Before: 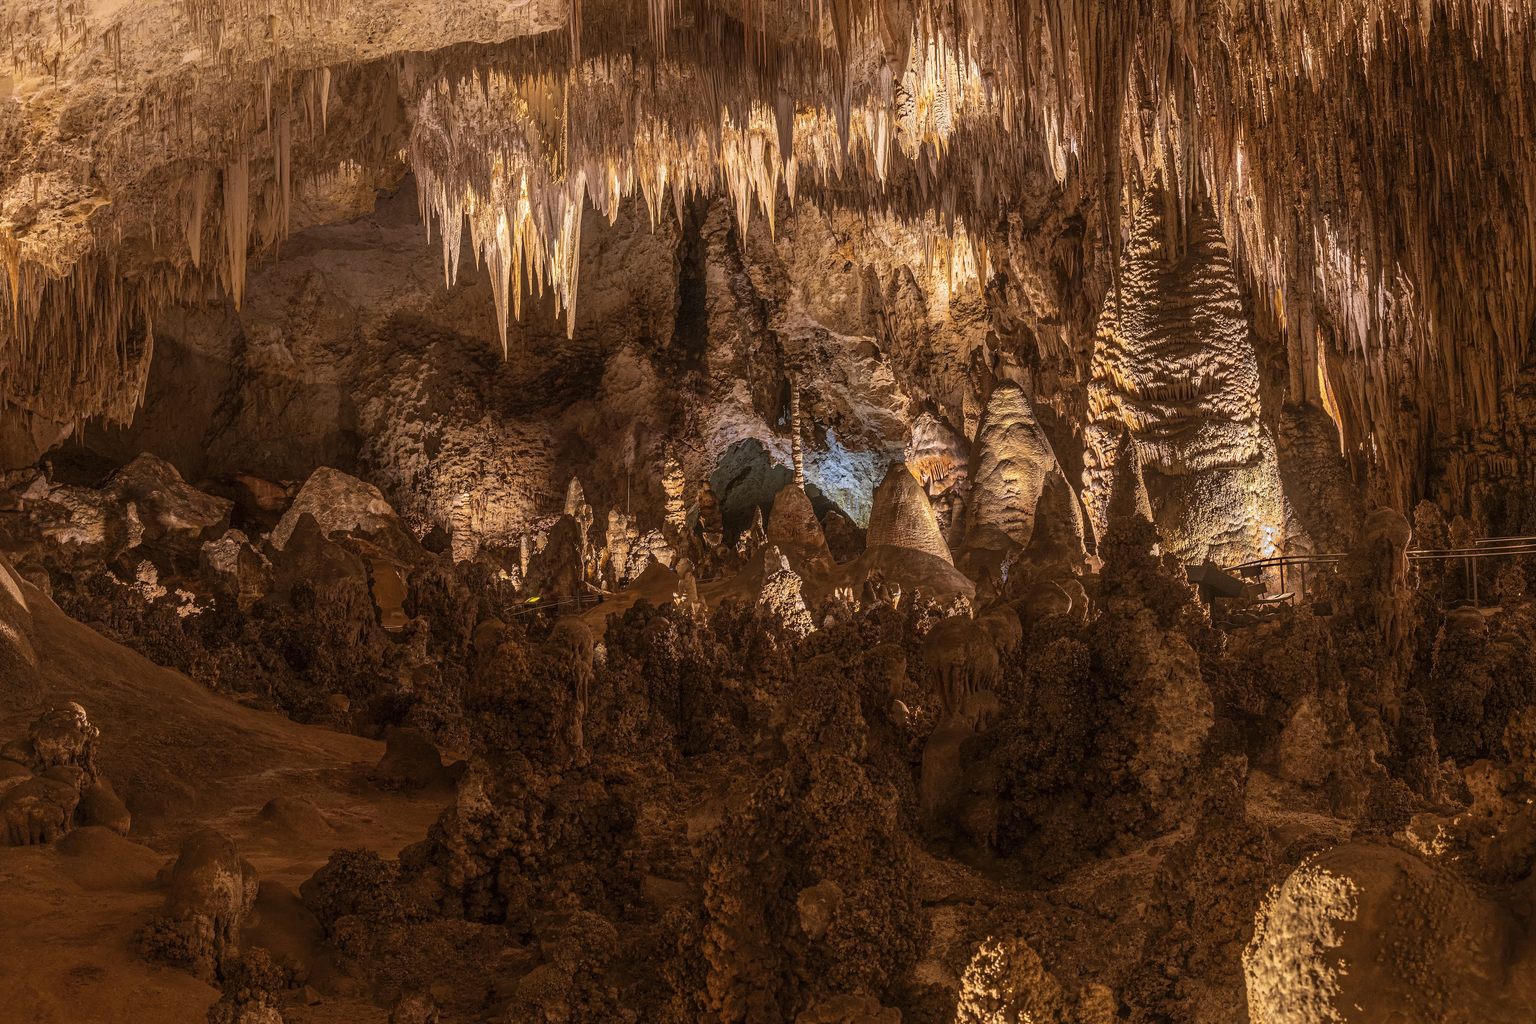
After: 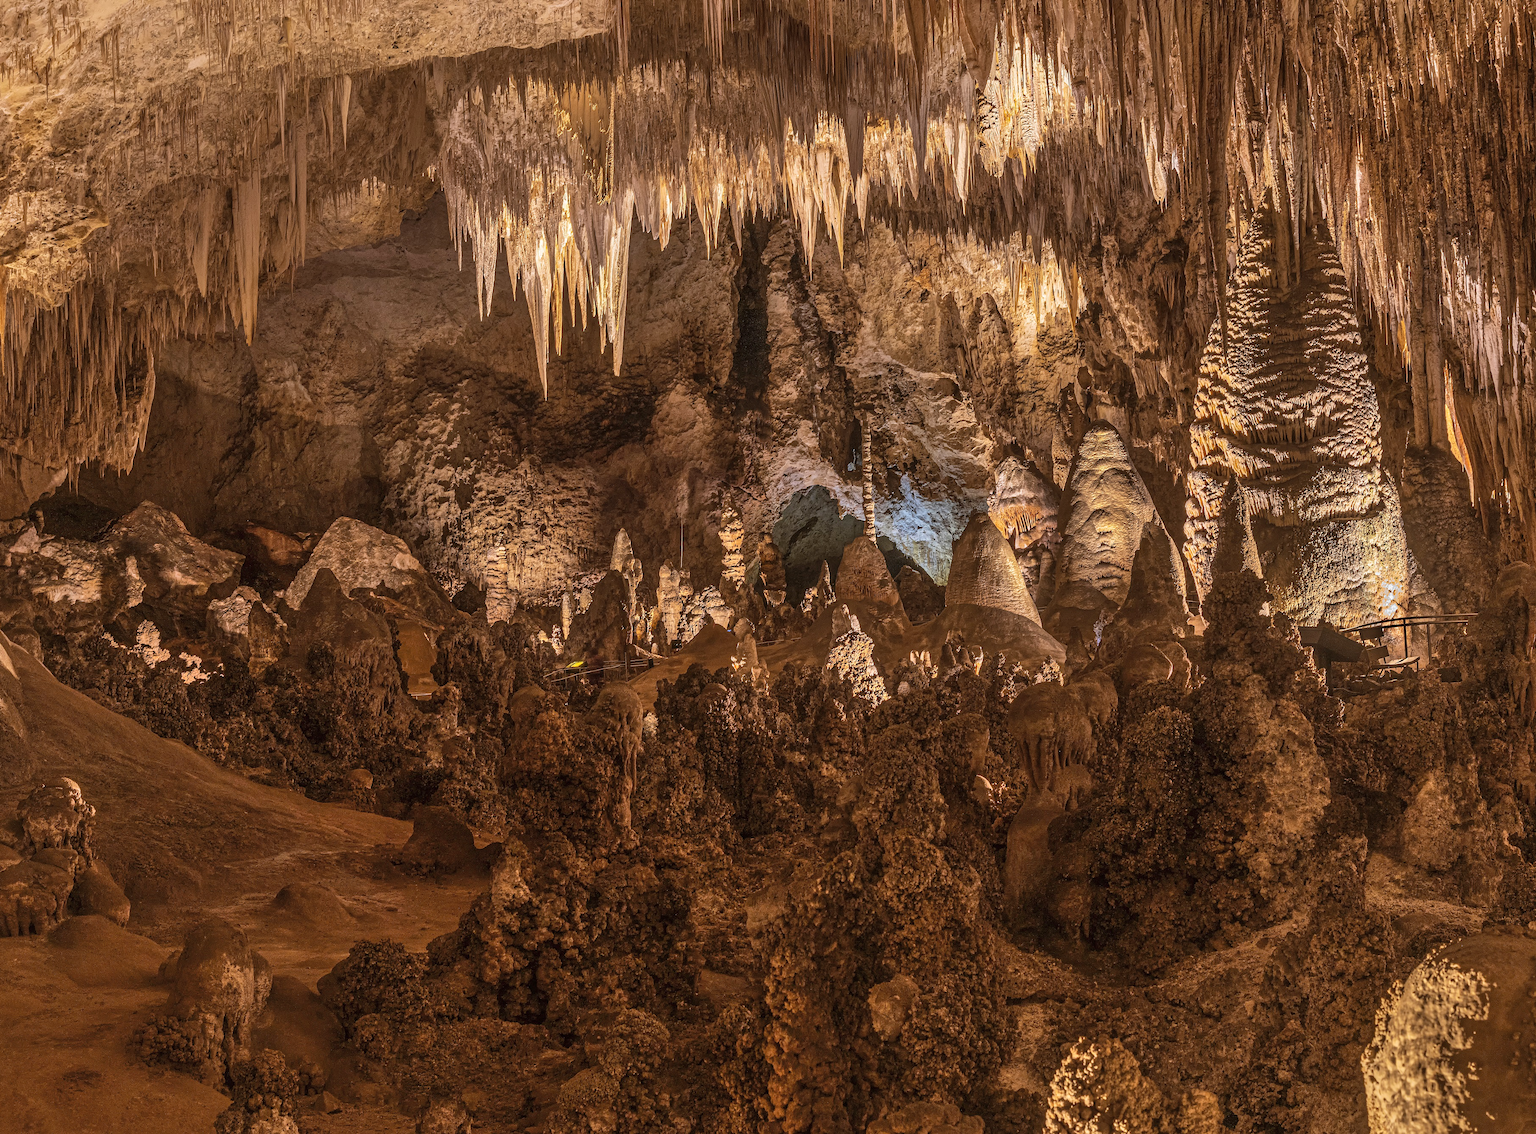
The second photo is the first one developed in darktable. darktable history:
crop and rotate: left 0.89%, right 8.834%
color zones: curves: ch2 [(0, 0.5) (0.143, 0.5) (0.286, 0.489) (0.415, 0.421) (0.571, 0.5) (0.714, 0.5) (0.857, 0.5) (1, 0.5)]
shadows and highlights: soften with gaussian
